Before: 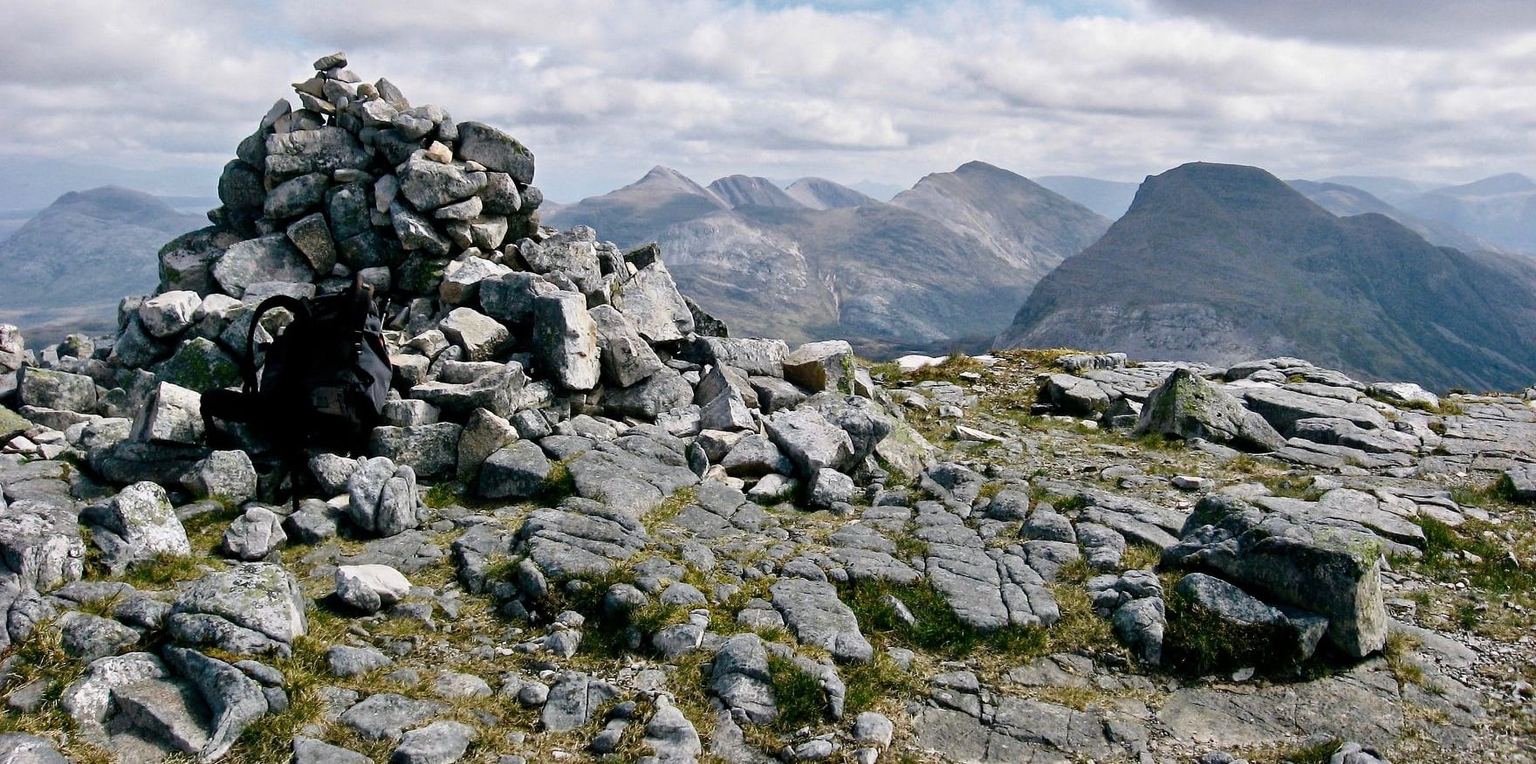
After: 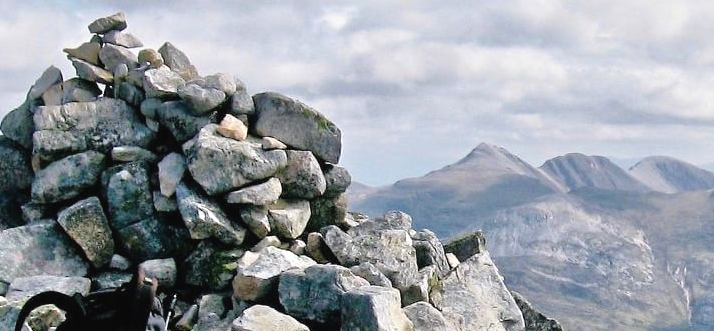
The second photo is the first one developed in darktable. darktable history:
tone equalizer: -7 EV 0.15 EV, -6 EV 0.6 EV, -5 EV 1.15 EV, -4 EV 1.33 EV, -3 EV 1.15 EV, -2 EV 0.6 EV, -1 EV 0.15 EV, mask exposure compensation -0.5 EV
crop: left 15.452%, top 5.459%, right 43.956%, bottom 56.62%
exposure: black level correction -0.003, exposure 0.04 EV, compensate highlight preservation false
